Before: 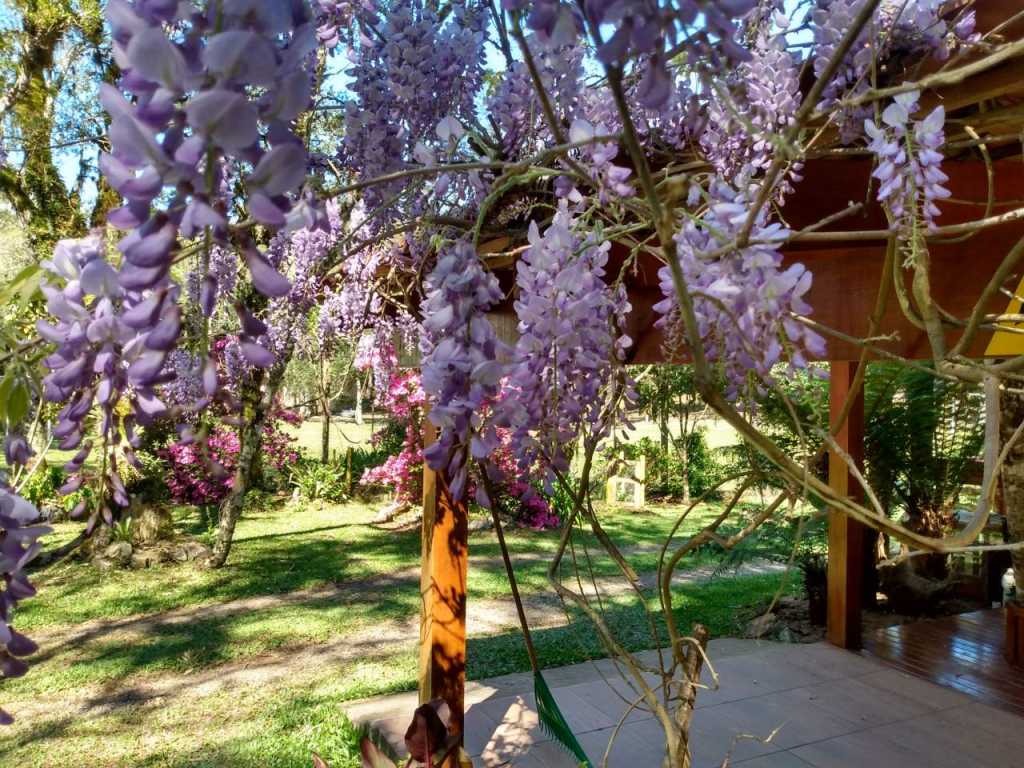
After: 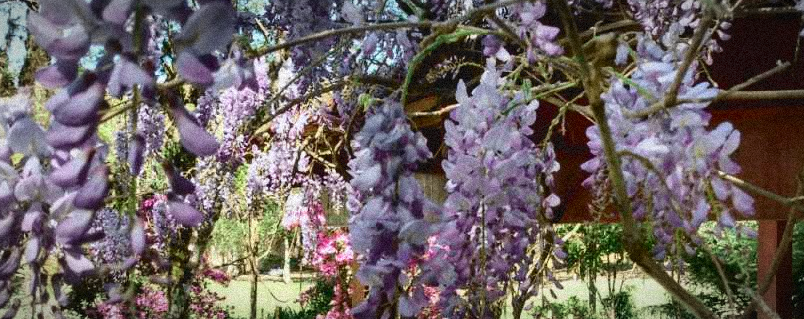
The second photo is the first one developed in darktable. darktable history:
crop: left 7.036%, top 18.398%, right 14.379%, bottom 40.043%
tone curve: curves: ch0 [(0, 0.056) (0.049, 0.073) (0.155, 0.127) (0.33, 0.331) (0.432, 0.46) (0.601, 0.655) (0.843, 0.876) (1, 0.965)]; ch1 [(0, 0) (0.339, 0.334) (0.445, 0.419) (0.476, 0.454) (0.497, 0.494) (0.53, 0.511) (0.557, 0.549) (0.613, 0.614) (0.728, 0.729) (1, 1)]; ch2 [(0, 0) (0.327, 0.318) (0.417, 0.426) (0.46, 0.453) (0.502, 0.5) (0.526, 0.52) (0.54, 0.543) (0.606, 0.61) (0.74, 0.716) (1, 1)], color space Lab, independent channels, preserve colors none
vignetting: automatic ratio true
grain: coarseness 9.38 ISO, strength 34.99%, mid-tones bias 0%
